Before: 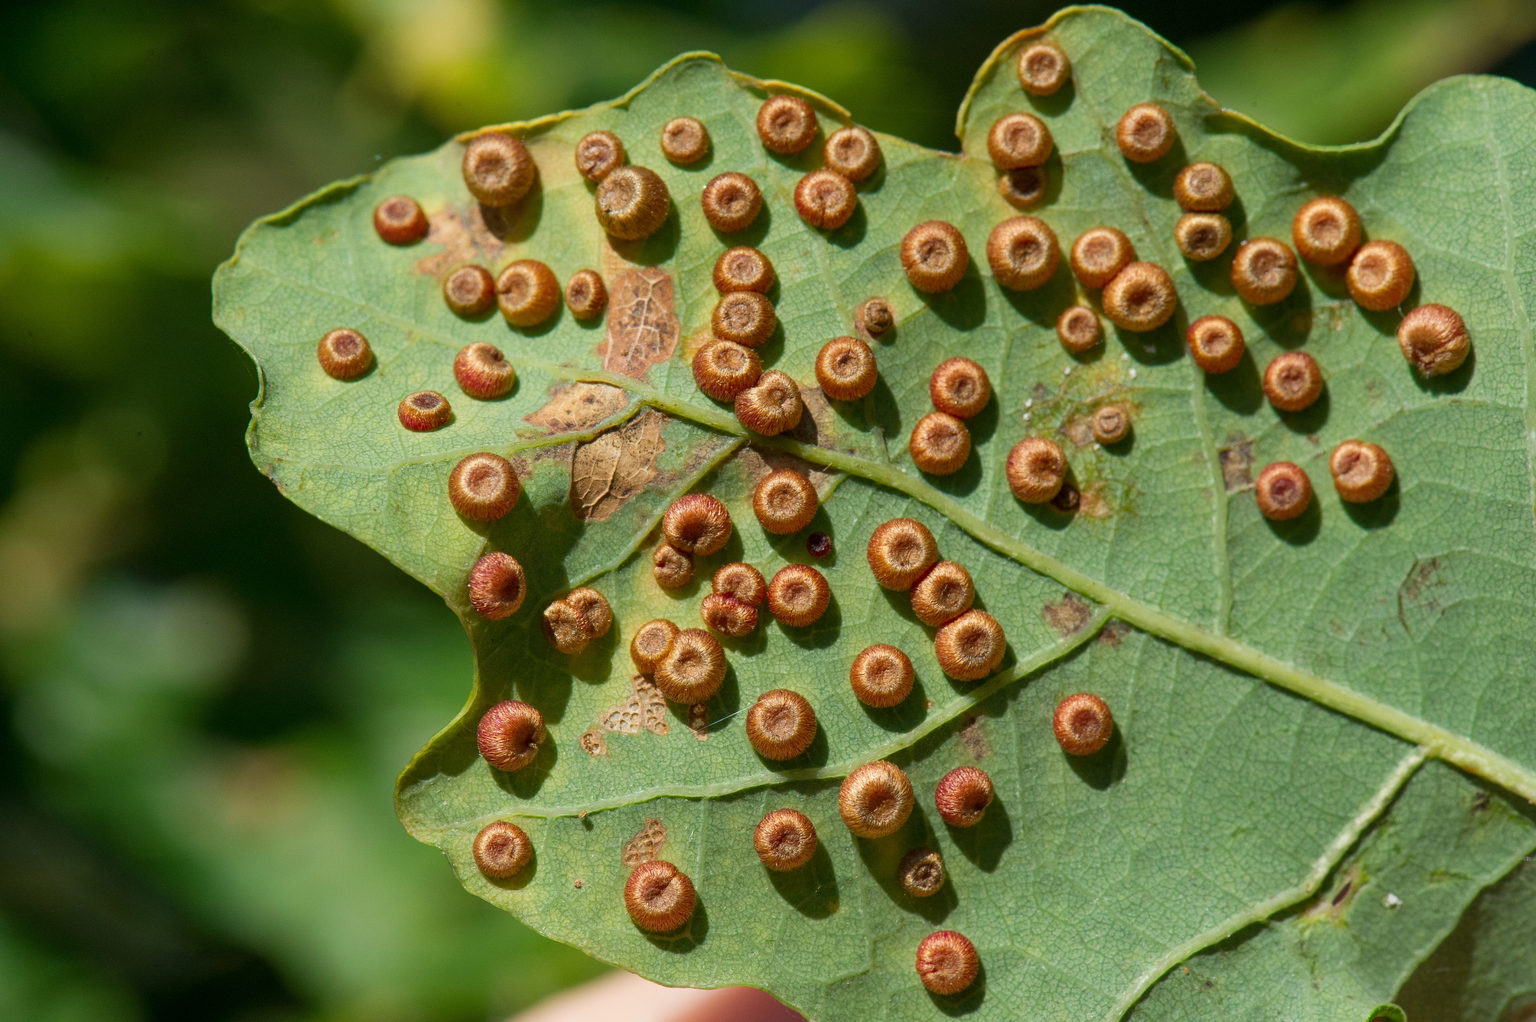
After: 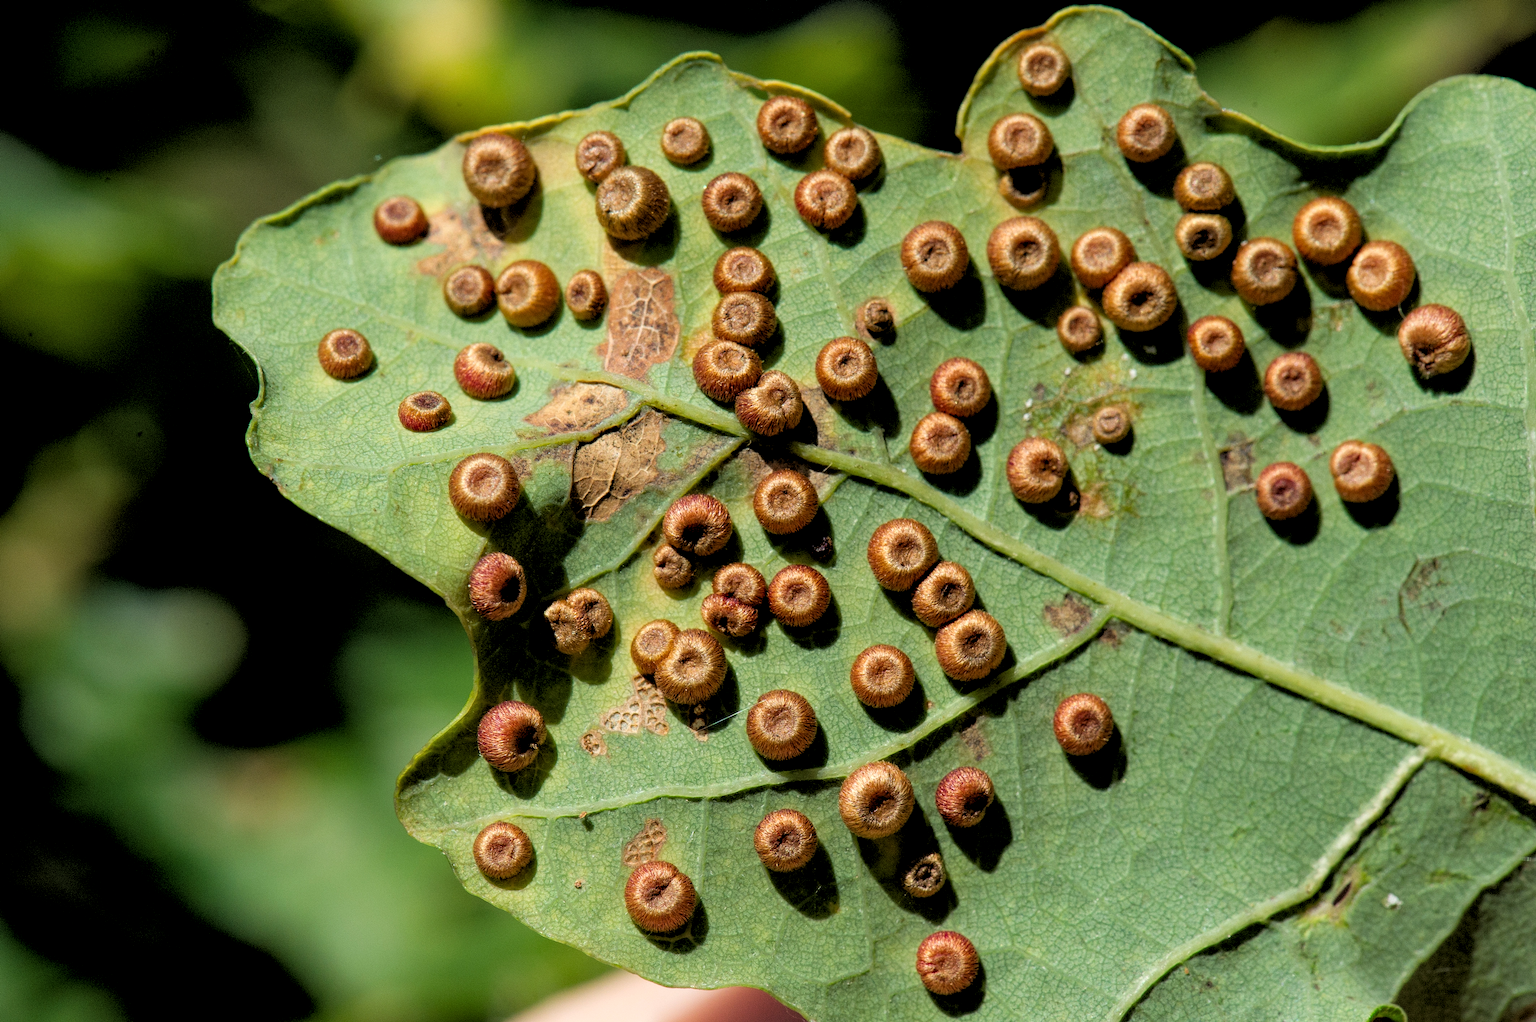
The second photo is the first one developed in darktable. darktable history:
rgb levels: levels [[0.029, 0.461, 0.922], [0, 0.5, 1], [0, 0.5, 1]]
exposure: exposure 0 EV, compensate highlight preservation false
local contrast: highlights 100%, shadows 100%, detail 120%, midtone range 0.2
